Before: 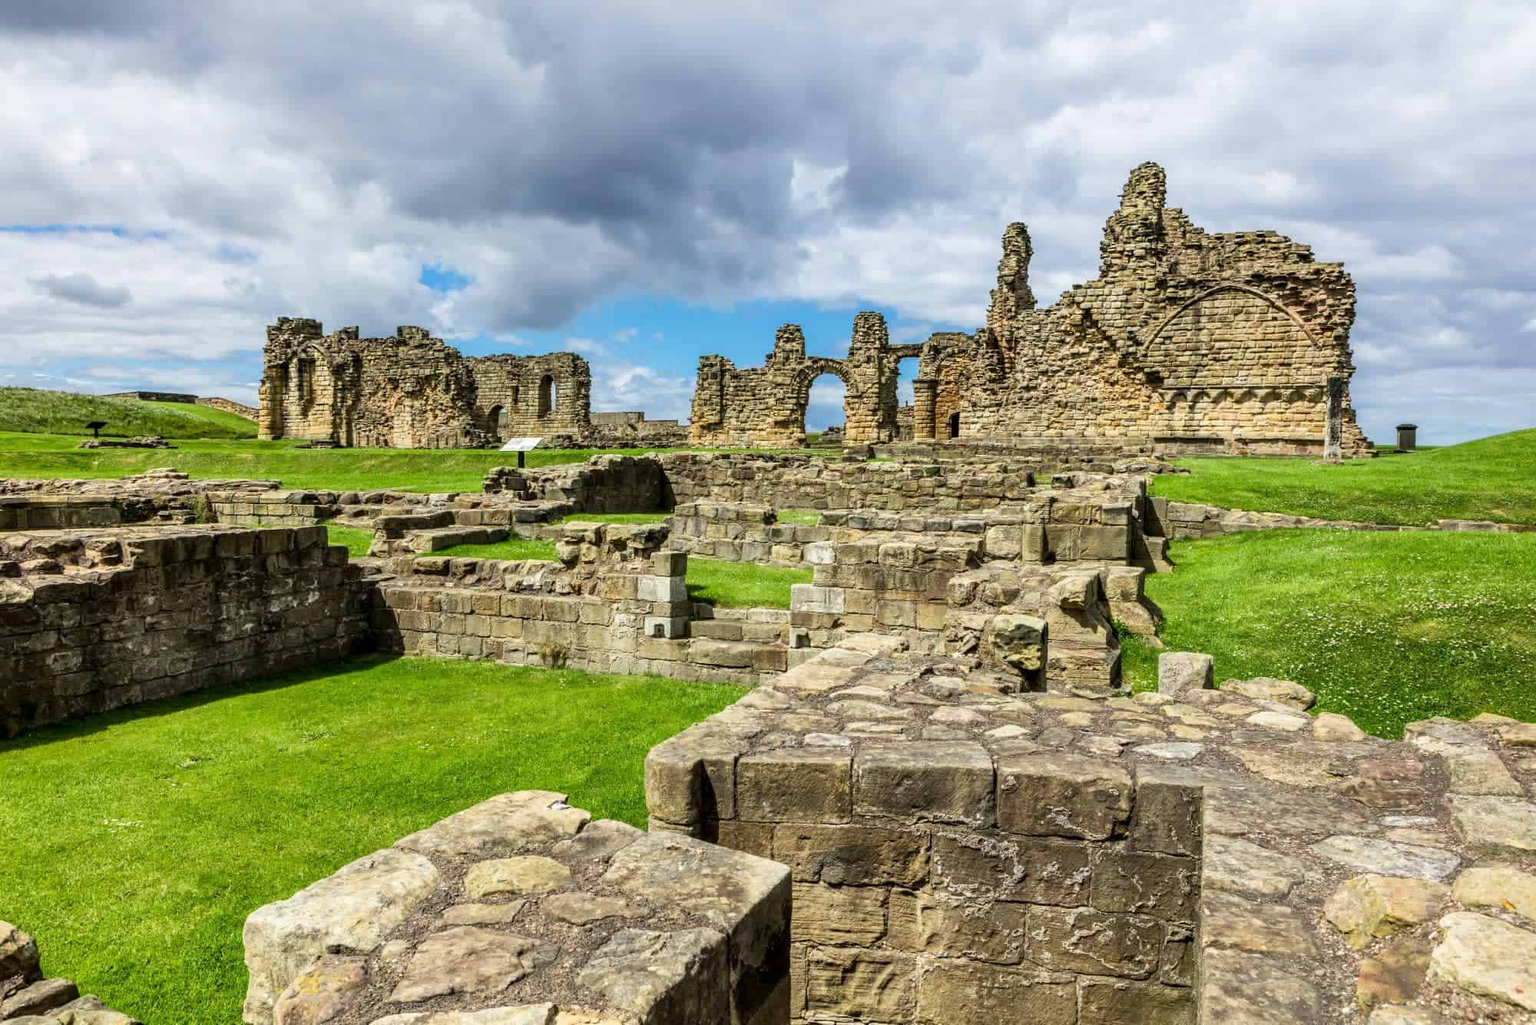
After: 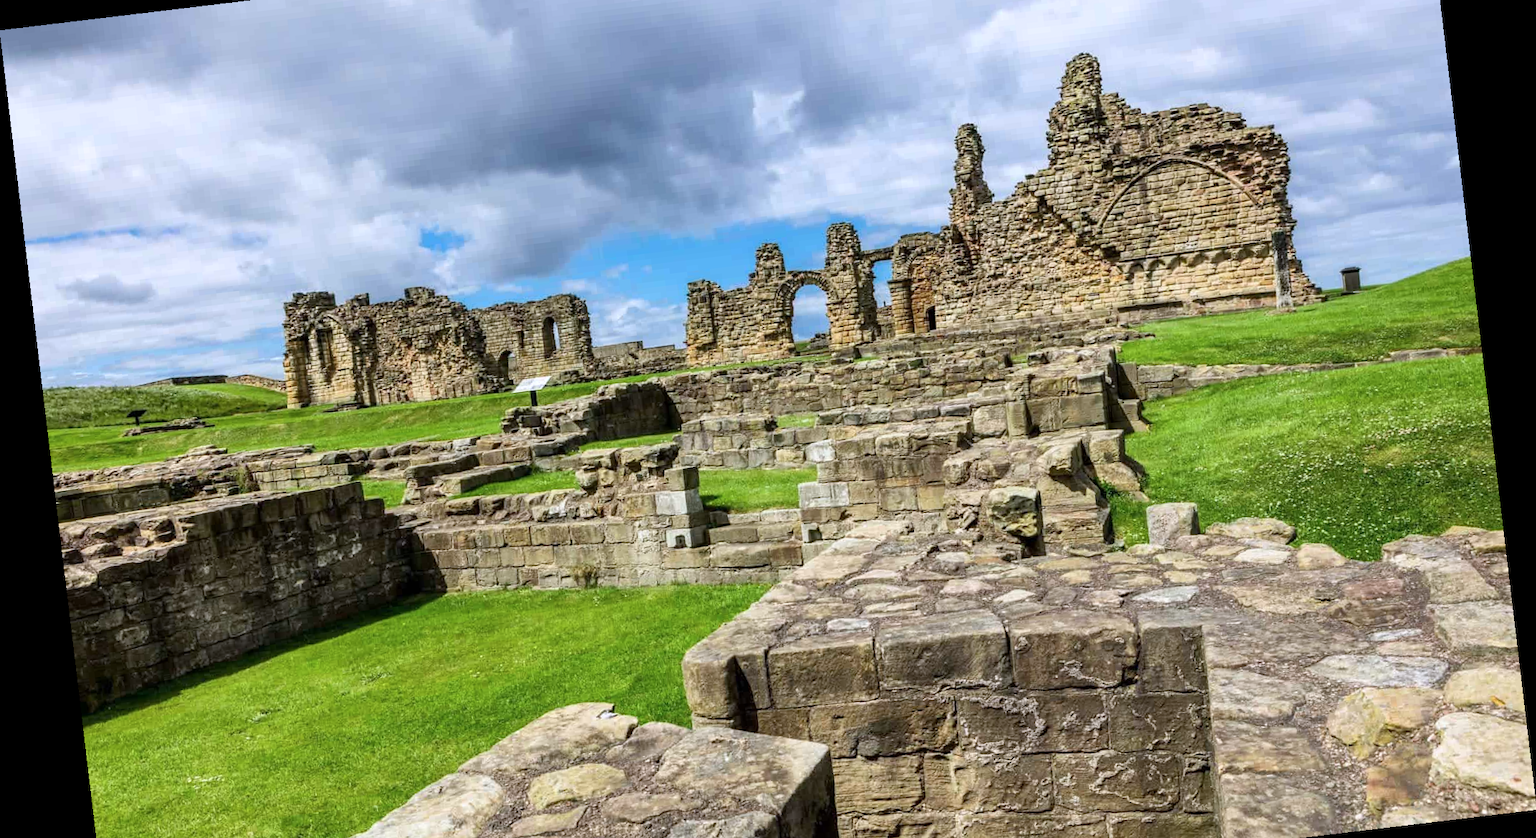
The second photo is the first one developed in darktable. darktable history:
crop and rotate: top 12.5%, bottom 12.5%
color calibration: illuminant as shot in camera, x 0.358, y 0.373, temperature 4628.91 K
rotate and perspective: rotation -6.83°, automatic cropping off
